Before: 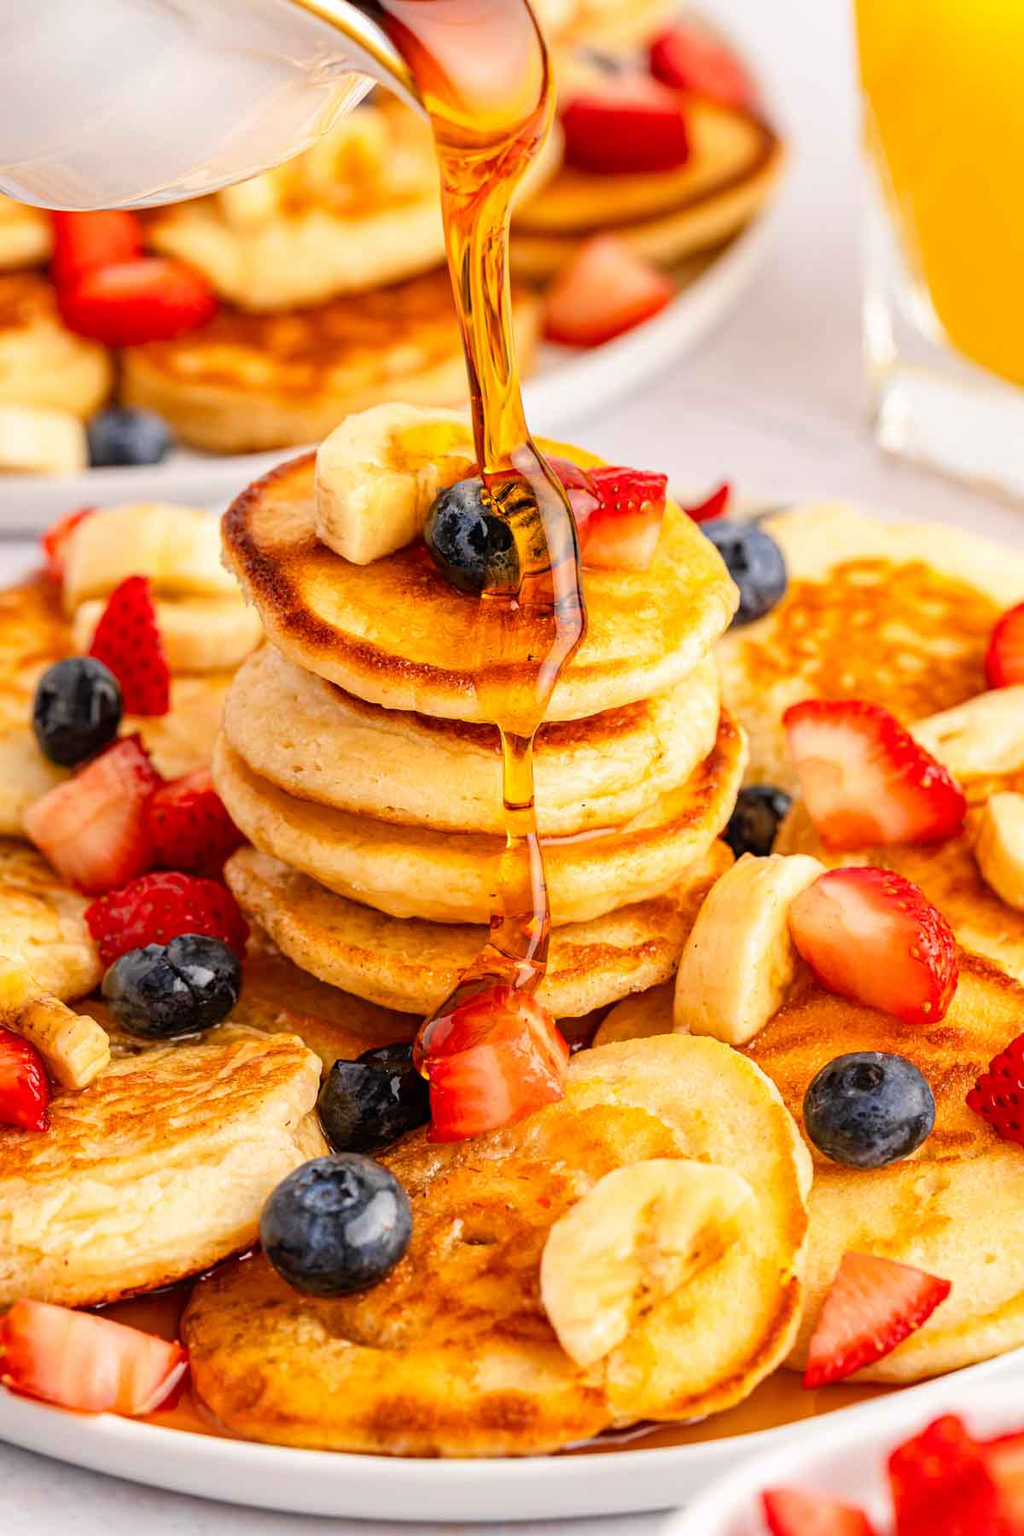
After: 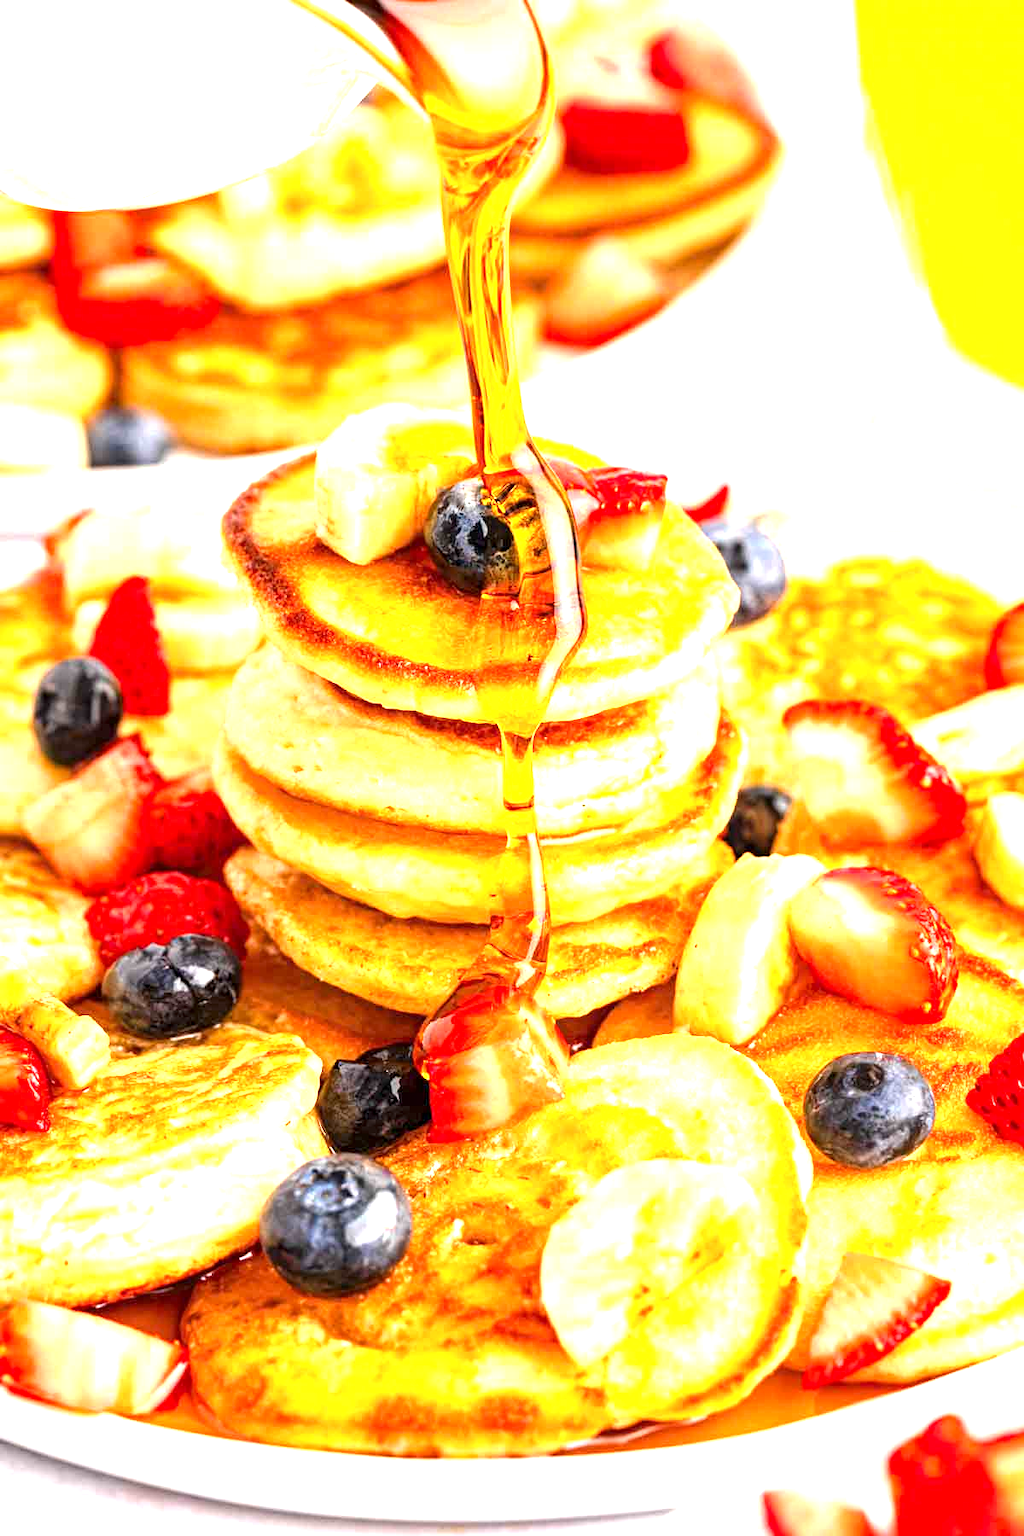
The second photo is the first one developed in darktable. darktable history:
exposure: black level correction 0, exposure 1.46 EV, compensate highlight preservation false
local contrast: highlights 100%, shadows 102%, detail 120%, midtone range 0.2
